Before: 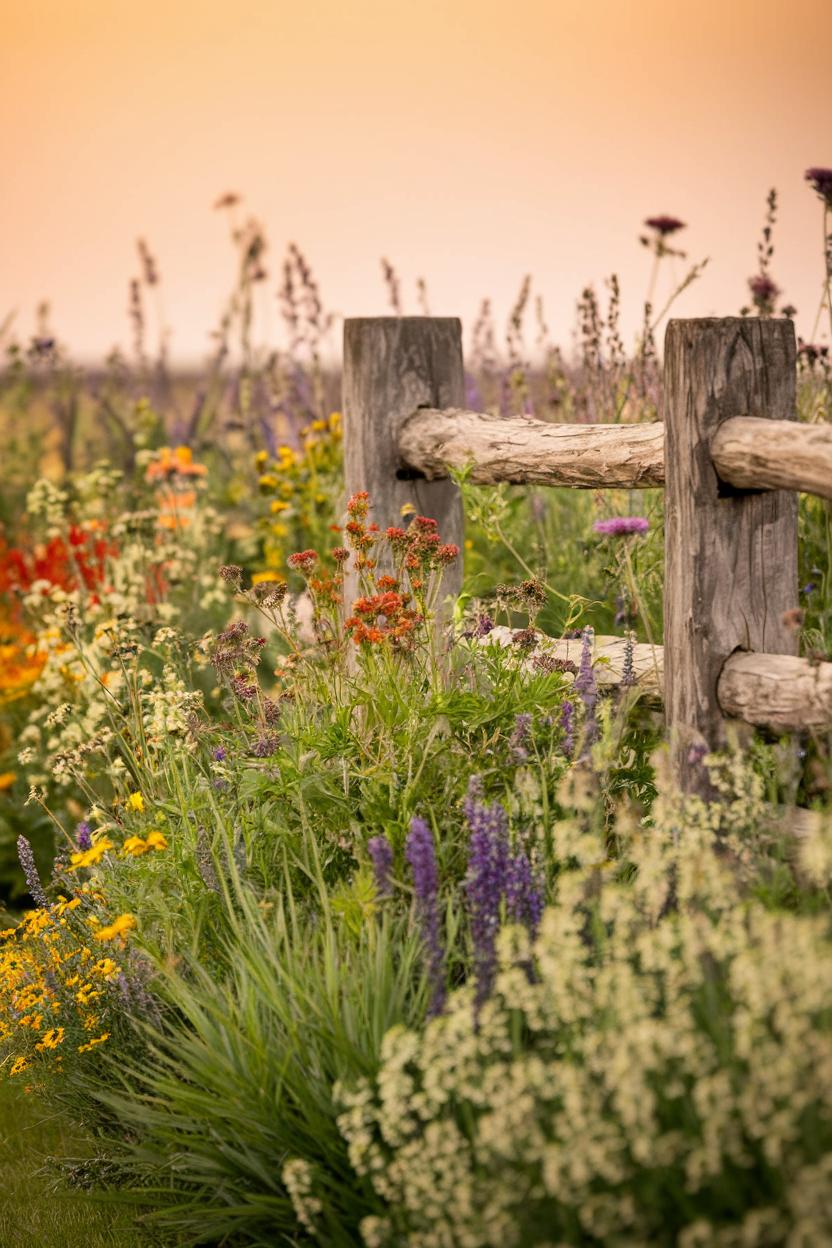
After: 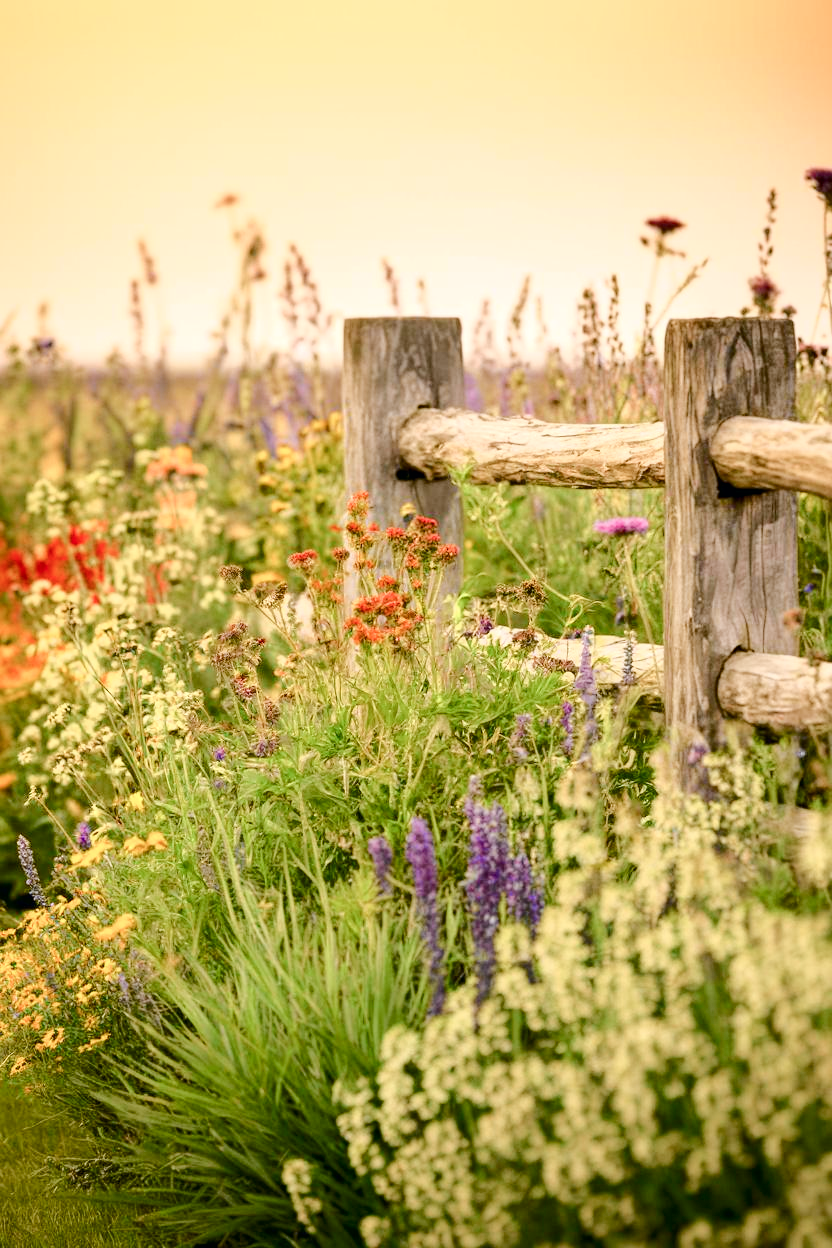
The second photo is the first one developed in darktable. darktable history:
tone curve: curves: ch0 [(0, 0) (0.035, 0.017) (0.131, 0.108) (0.279, 0.279) (0.476, 0.554) (0.617, 0.693) (0.704, 0.77) (0.801, 0.854) (0.895, 0.927) (1, 0.976)]; ch1 [(0, 0) (0.318, 0.278) (0.444, 0.427) (0.493, 0.488) (0.508, 0.502) (0.534, 0.526) (0.562, 0.555) (0.645, 0.648) (0.746, 0.764) (1, 1)]; ch2 [(0, 0) (0.316, 0.292) (0.381, 0.37) (0.423, 0.448) (0.476, 0.482) (0.502, 0.495) (0.522, 0.518) (0.533, 0.532) (0.593, 0.622) (0.634, 0.663) (0.7, 0.7) (0.861, 0.808) (1, 0.951)], color space Lab, independent channels, preserve colors none
color balance rgb: perceptual saturation grading › global saturation 20%, perceptual saturation grading › highlights -50%, perceptual saturation grading › shadows 30%, perceptual brilliance grading › global brilliance 10%, perceptual brilliance grading › shadows 15%
tone equalizer: on, module defaults
